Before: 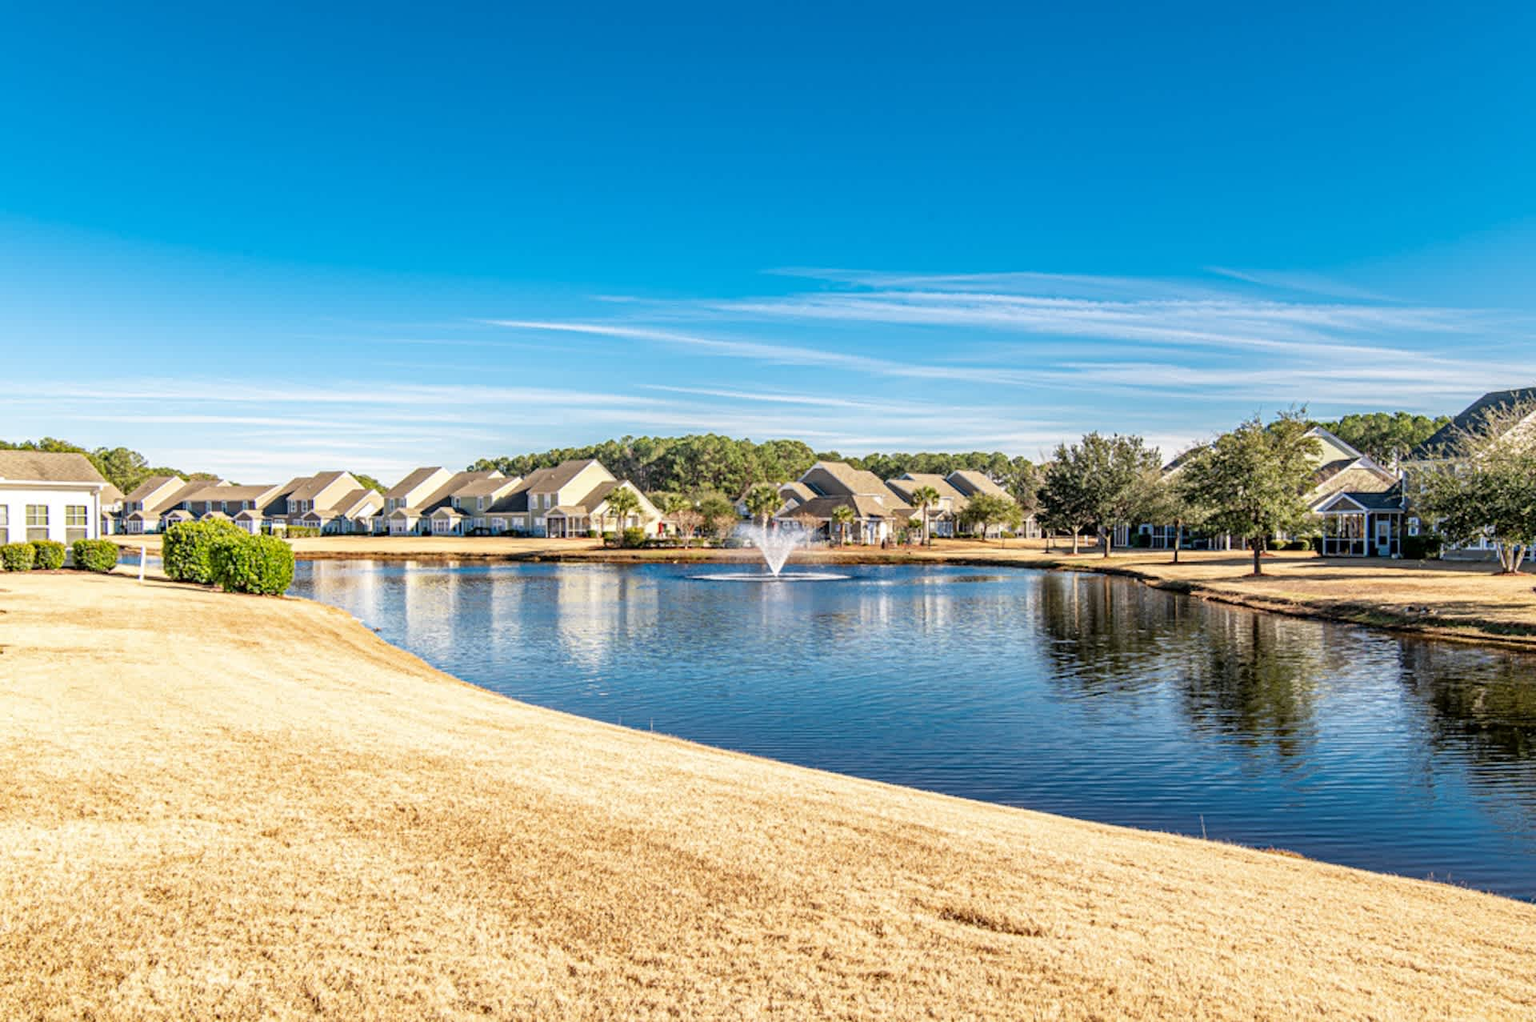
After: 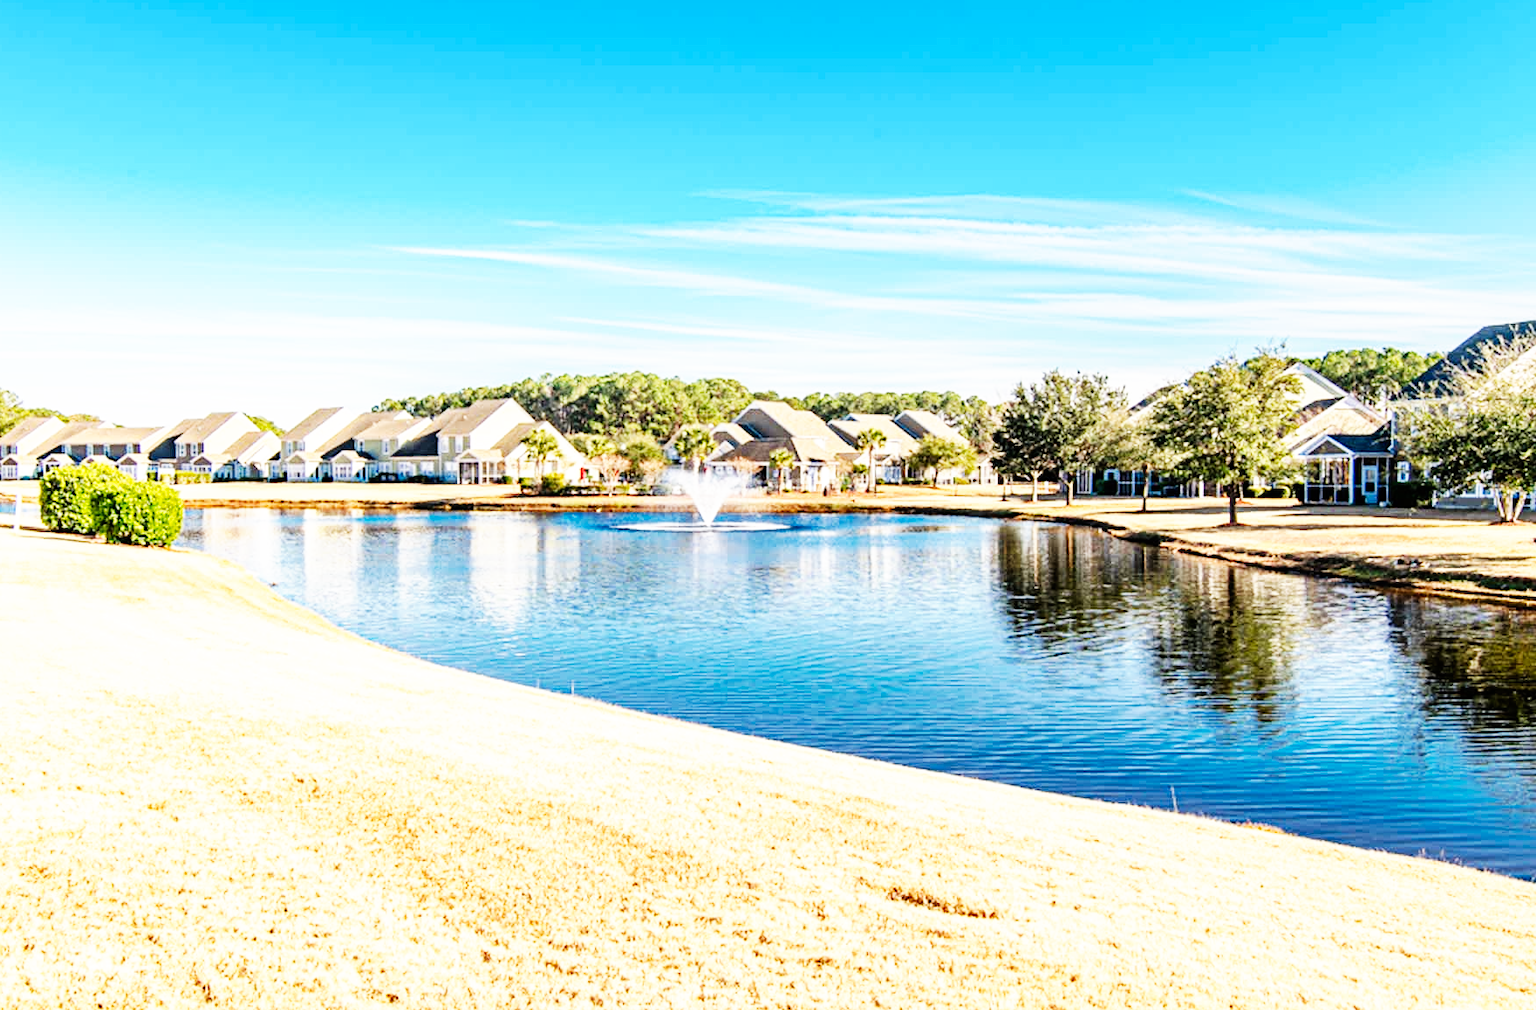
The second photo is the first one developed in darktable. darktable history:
crop and rotate: left 8.262%, top 9.226%
base curve: curves: ch0 [(0, 0) (0.007, 0.004) (0.027, 0.03) (0.046, 0.07) (0.207, 0.54) (0.442, 0.872) (0.673, 0.972) (1, 1)], preserve colors none
